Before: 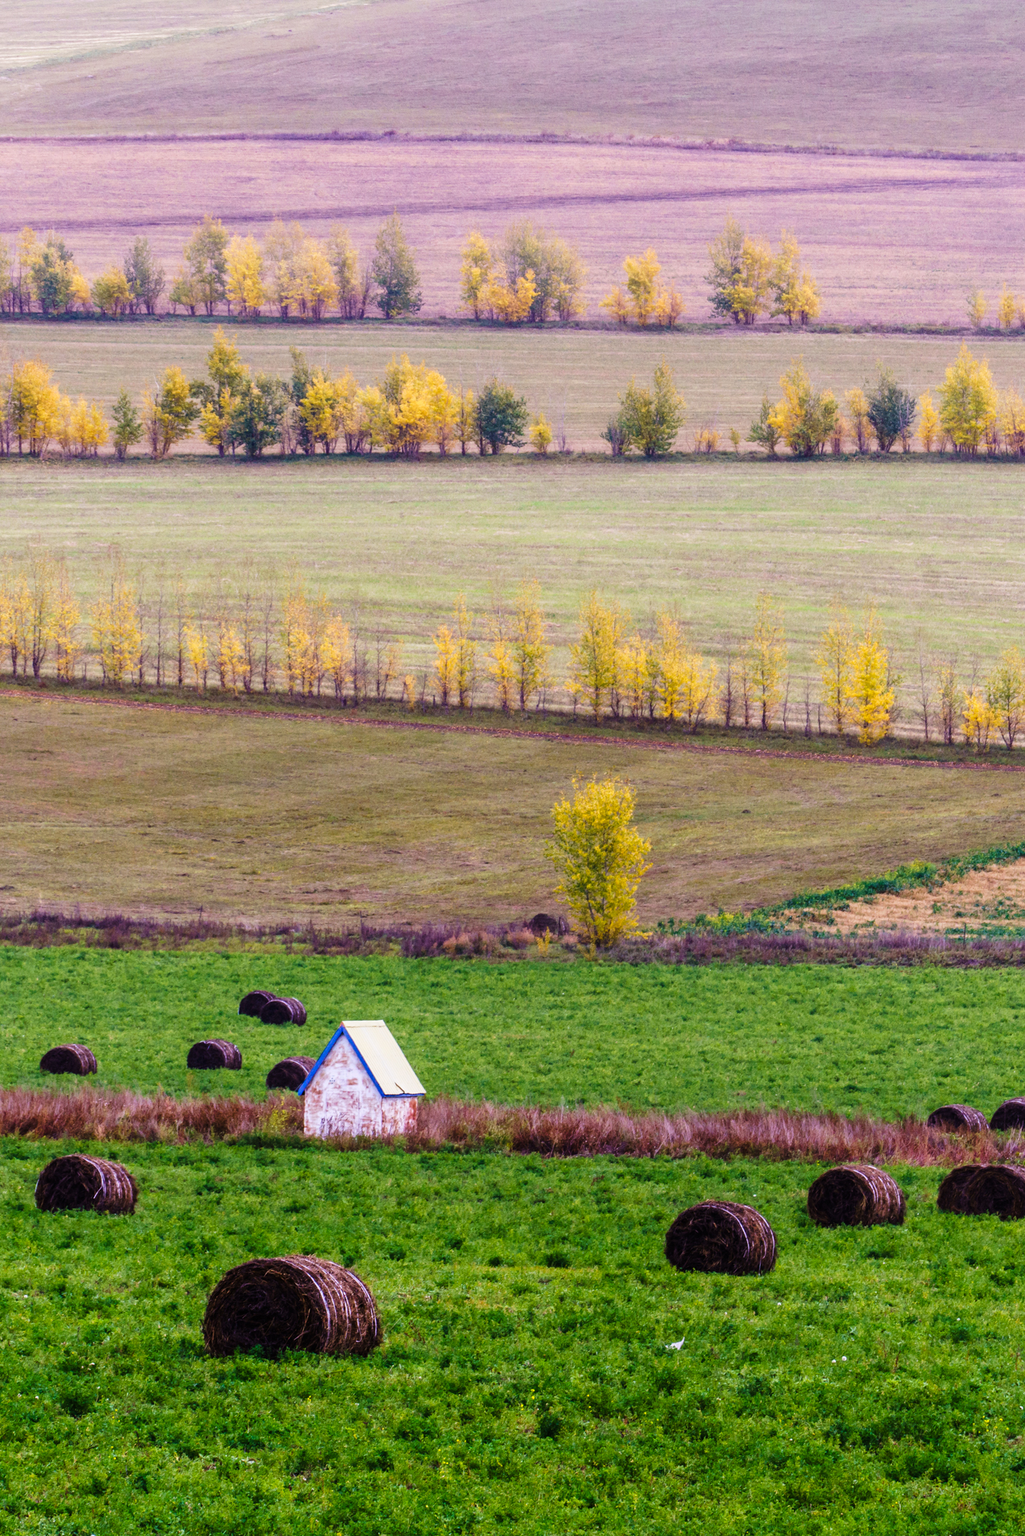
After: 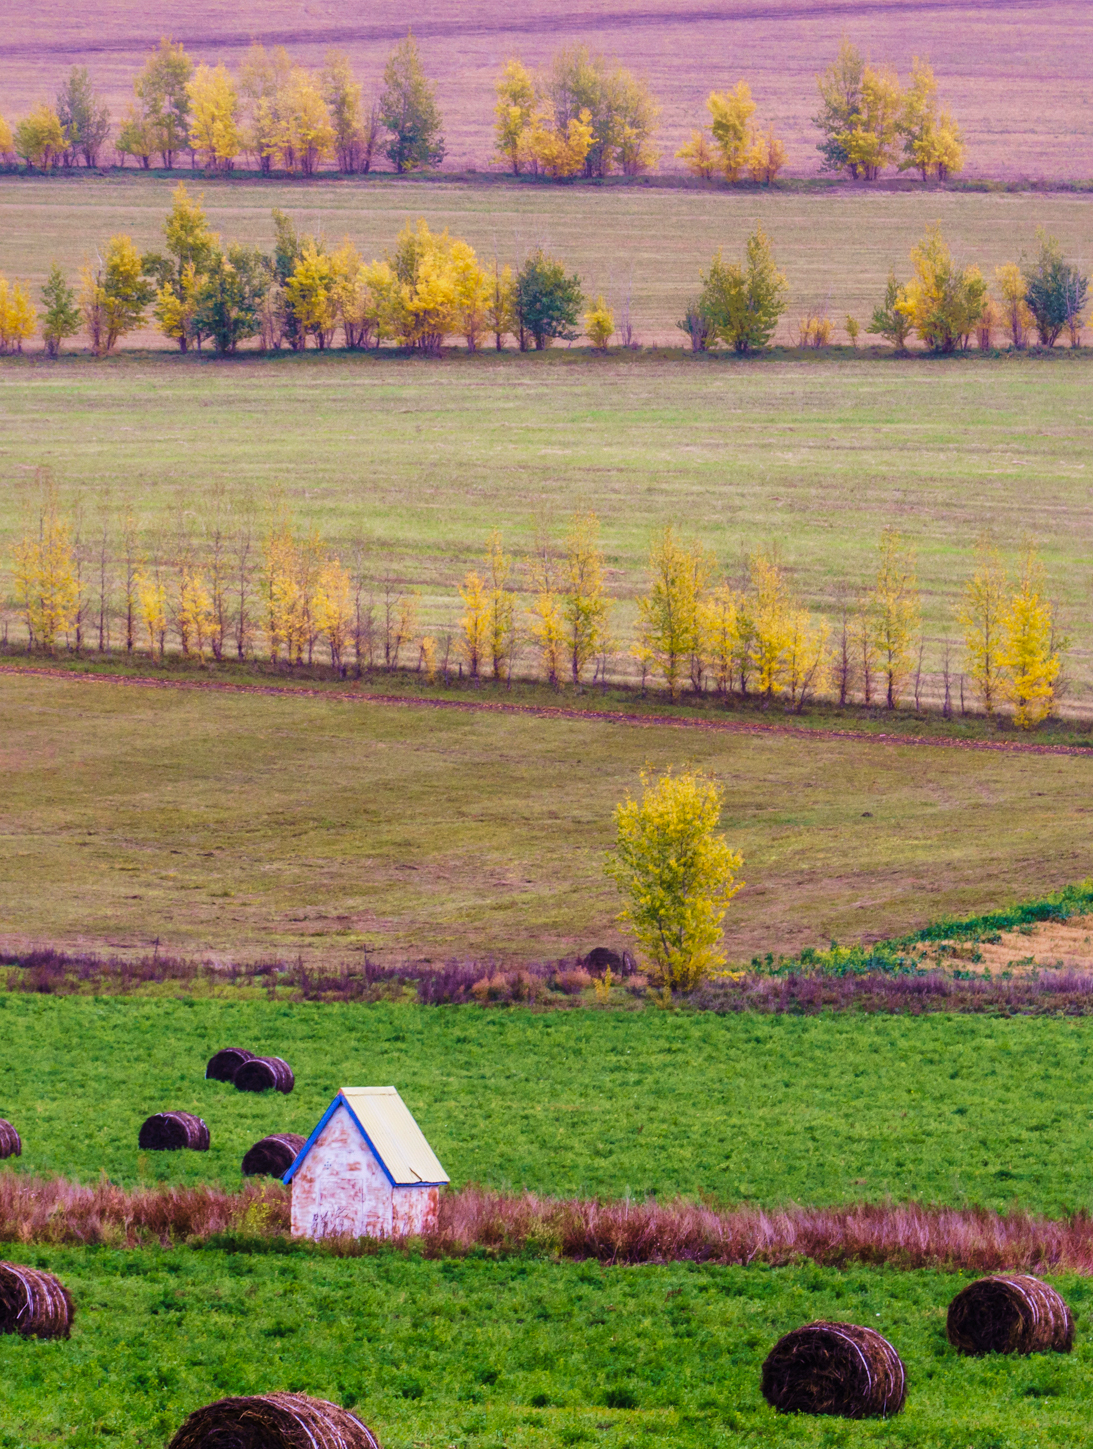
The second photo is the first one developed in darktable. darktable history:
shadows and highlights: shadows 39.89, highlights -59.75
velvia: on, module defaults
crop: left 7.893%, top 12.111%, right 10.168%, bottom 15.416%
